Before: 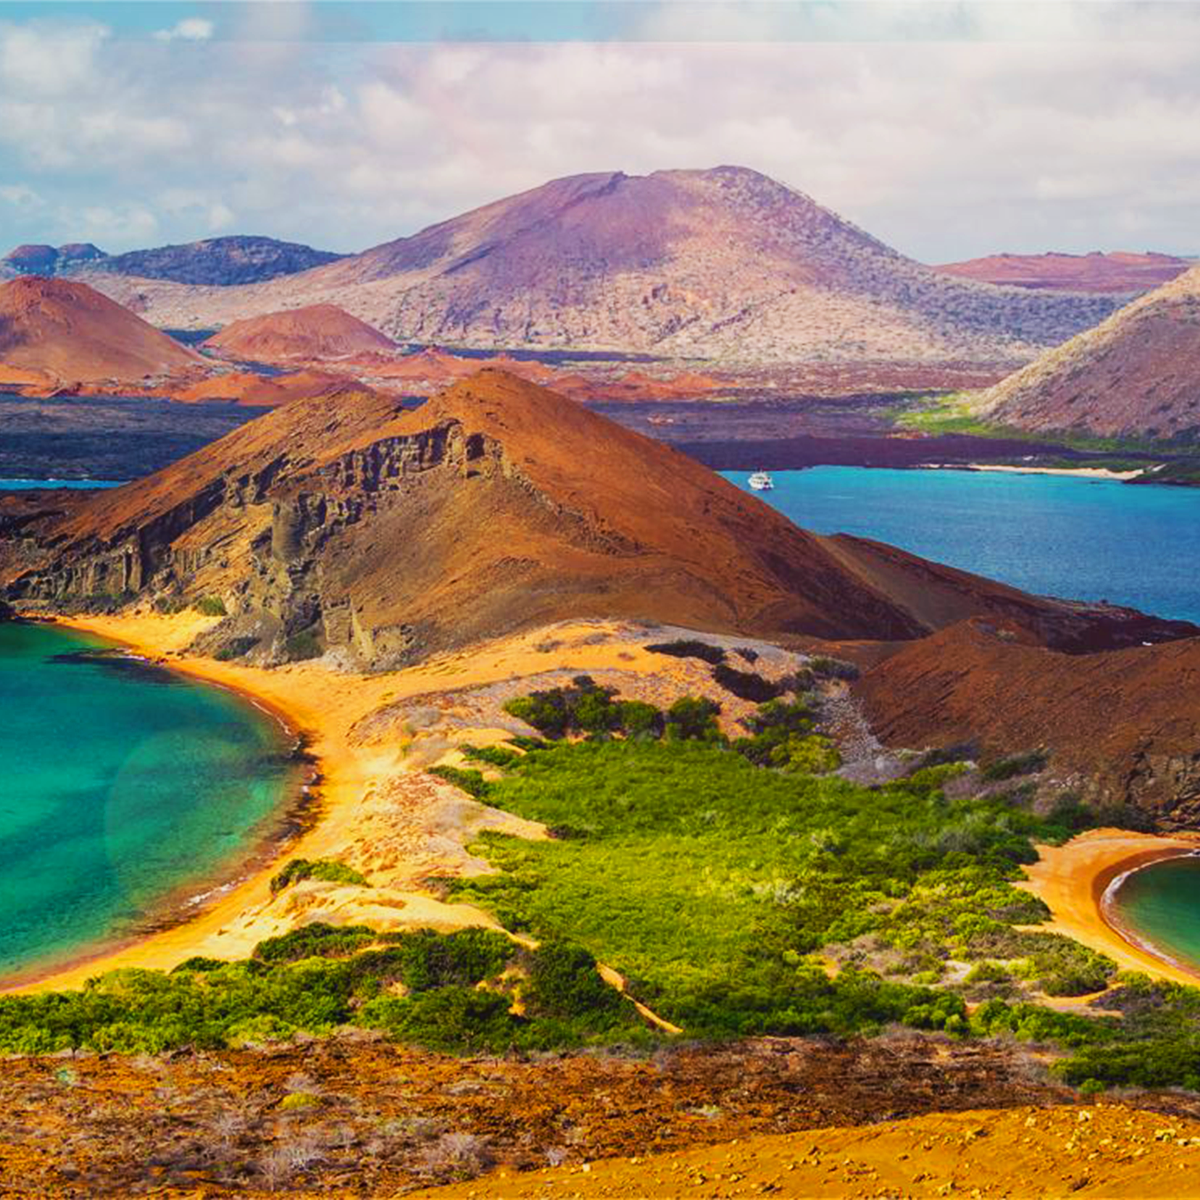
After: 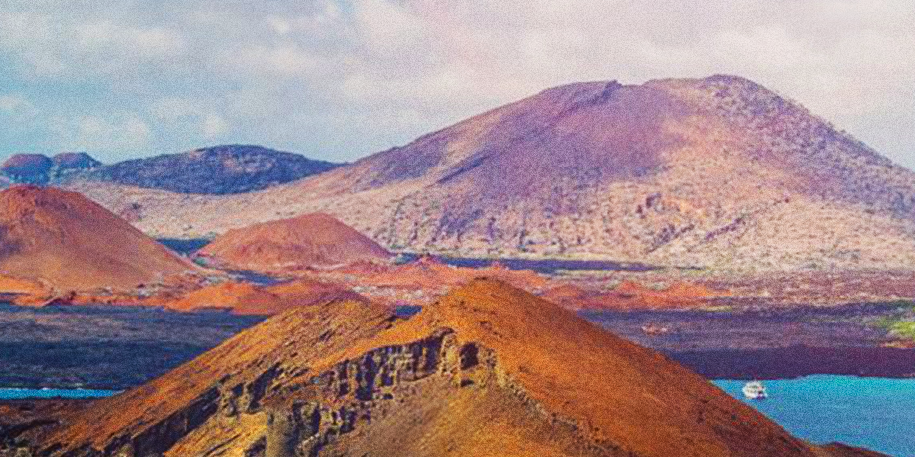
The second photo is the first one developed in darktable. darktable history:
grain: coarseness 0.09 ISO, strength 40%
crop: left 0.579%, top 7.627%, right 23.167%, bottom 54.275%
